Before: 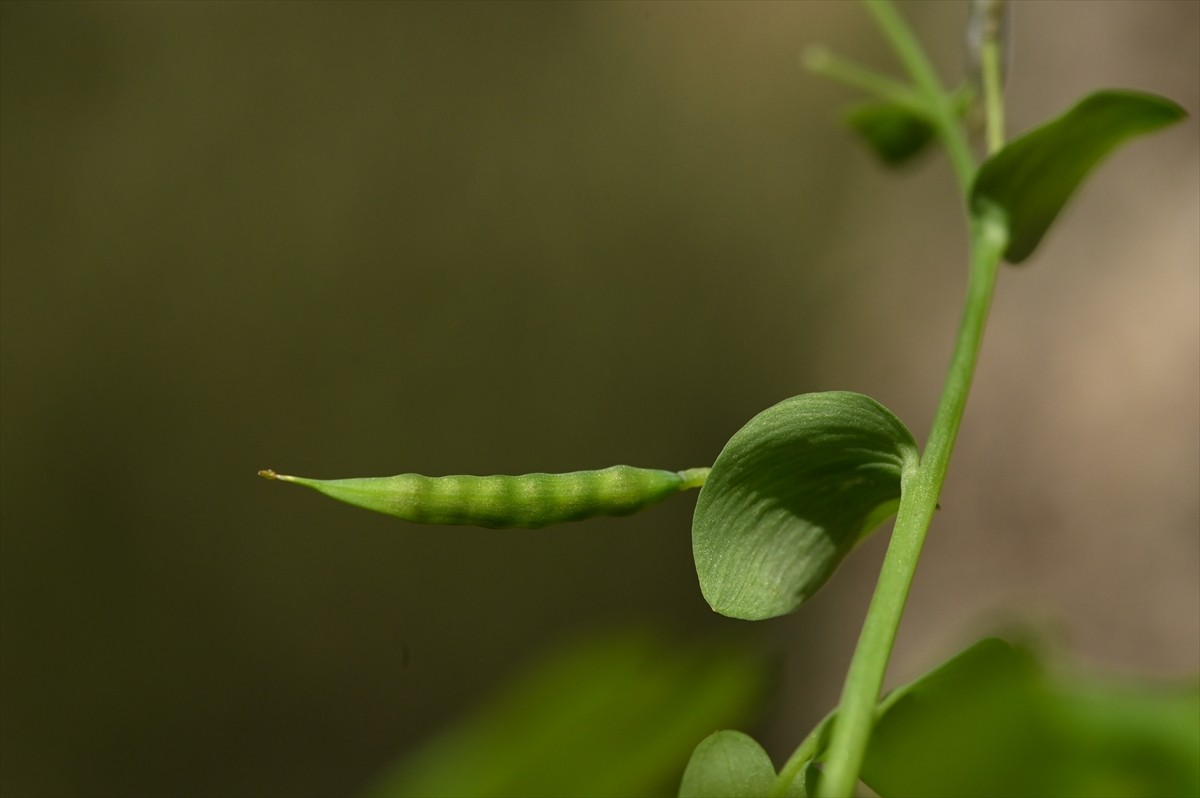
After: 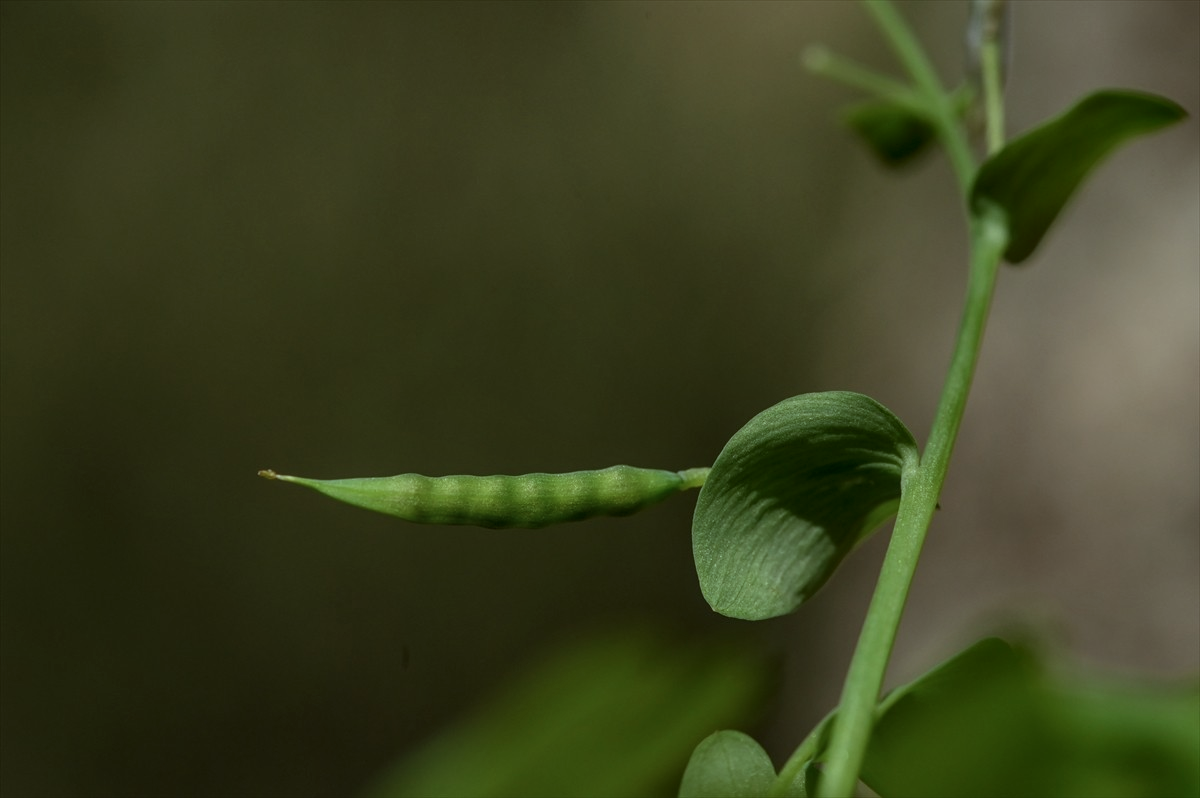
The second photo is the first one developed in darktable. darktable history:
exposure: black level correction 0, exposure -0.744 EV, compensate exposure bias true, compensate highlight preservation false
local contrast: highlights 5%, shadows 4%, detail 133%
shadows and highlights: shadows 12.7, white point adjustment 1.34, soften with gaussian
color correction: highlights a* -10.03, highlights b* -9.88
color calibration: illuminant custom, x 0.344, y 0.36, temperature 5063.84 K
